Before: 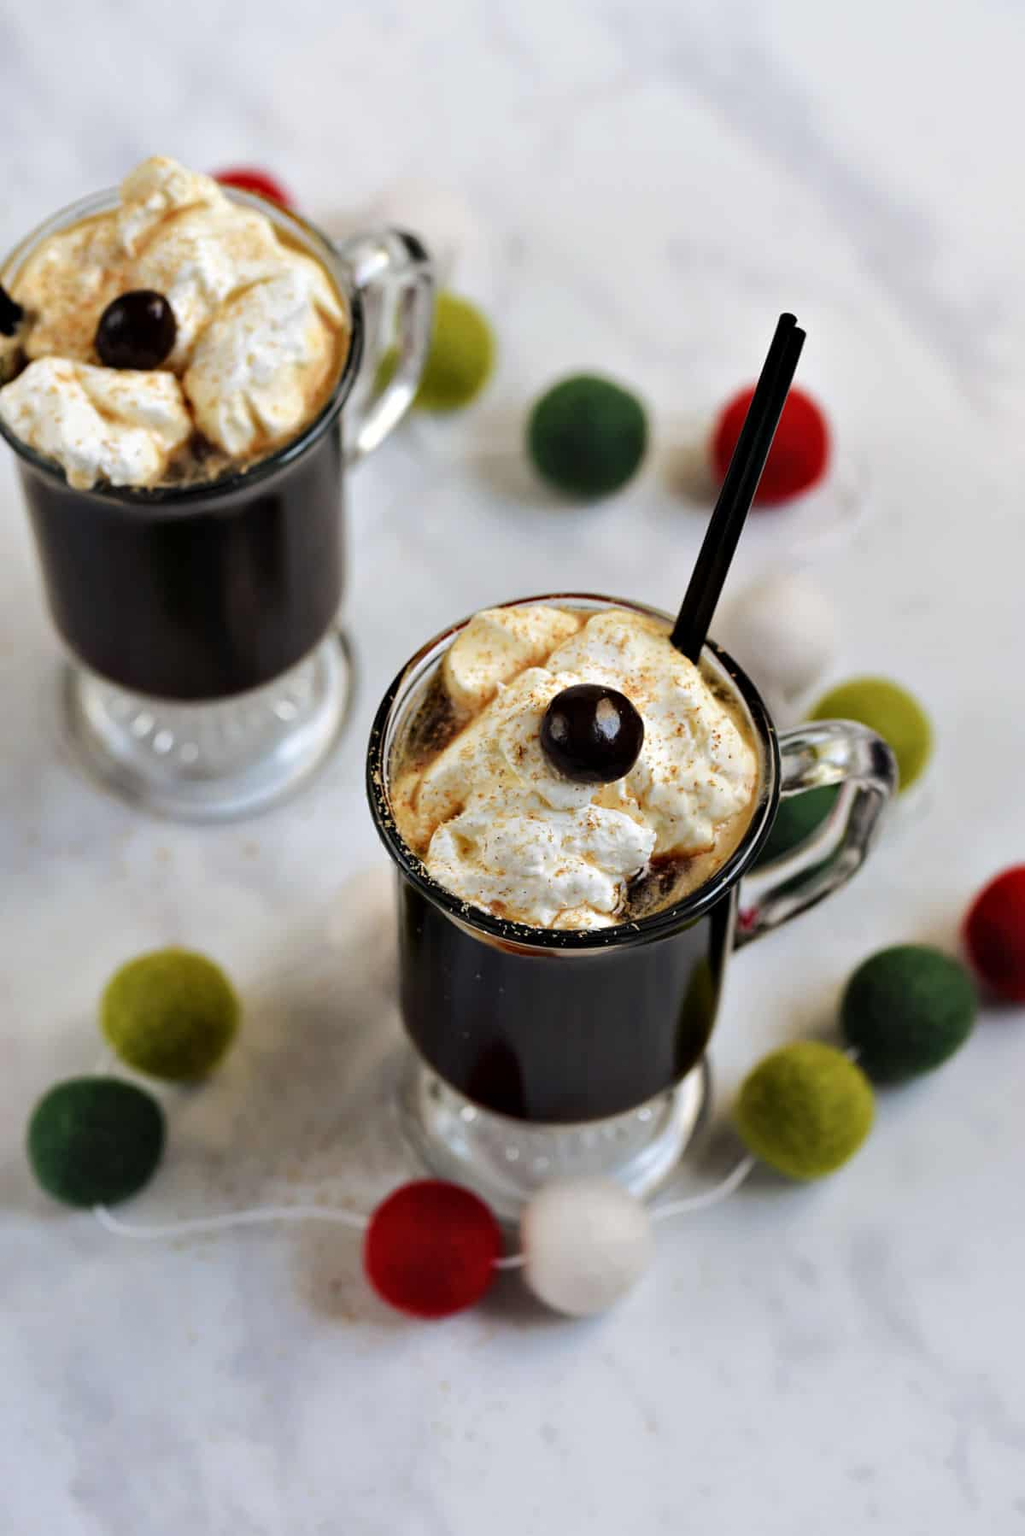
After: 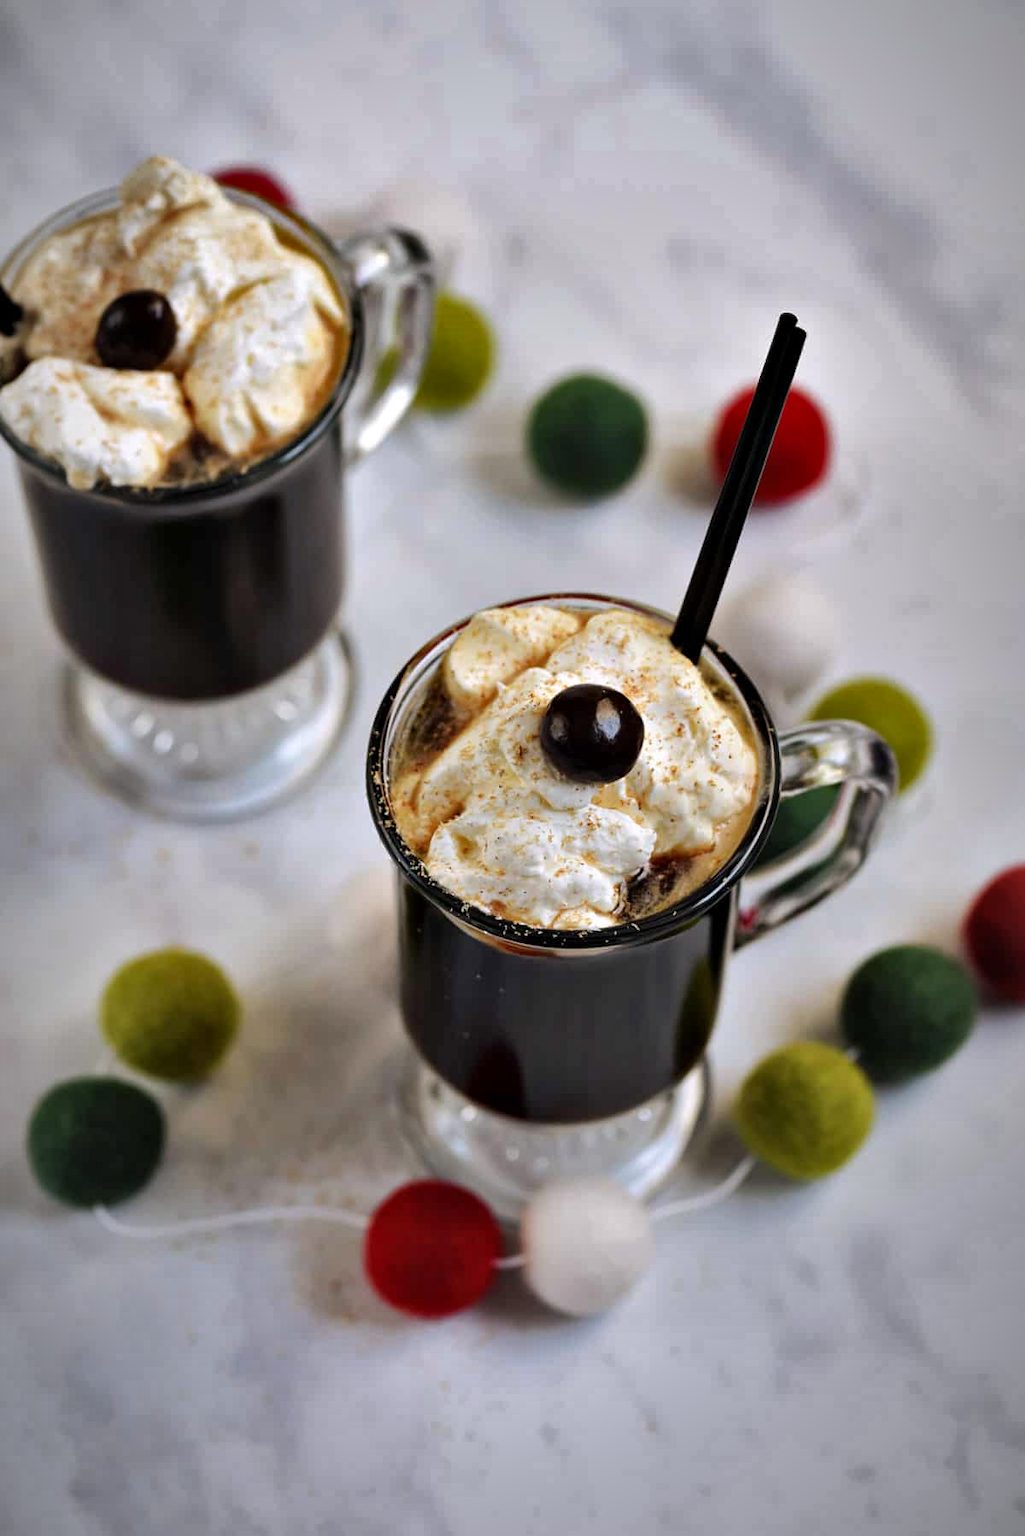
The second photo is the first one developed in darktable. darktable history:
white balance: red 1.009, blue 1.027
shadows and highlights: shadows 60, highlights -60.23, soften with gaussian
vignetting: fall-off radius 60%, automatic ratio true
